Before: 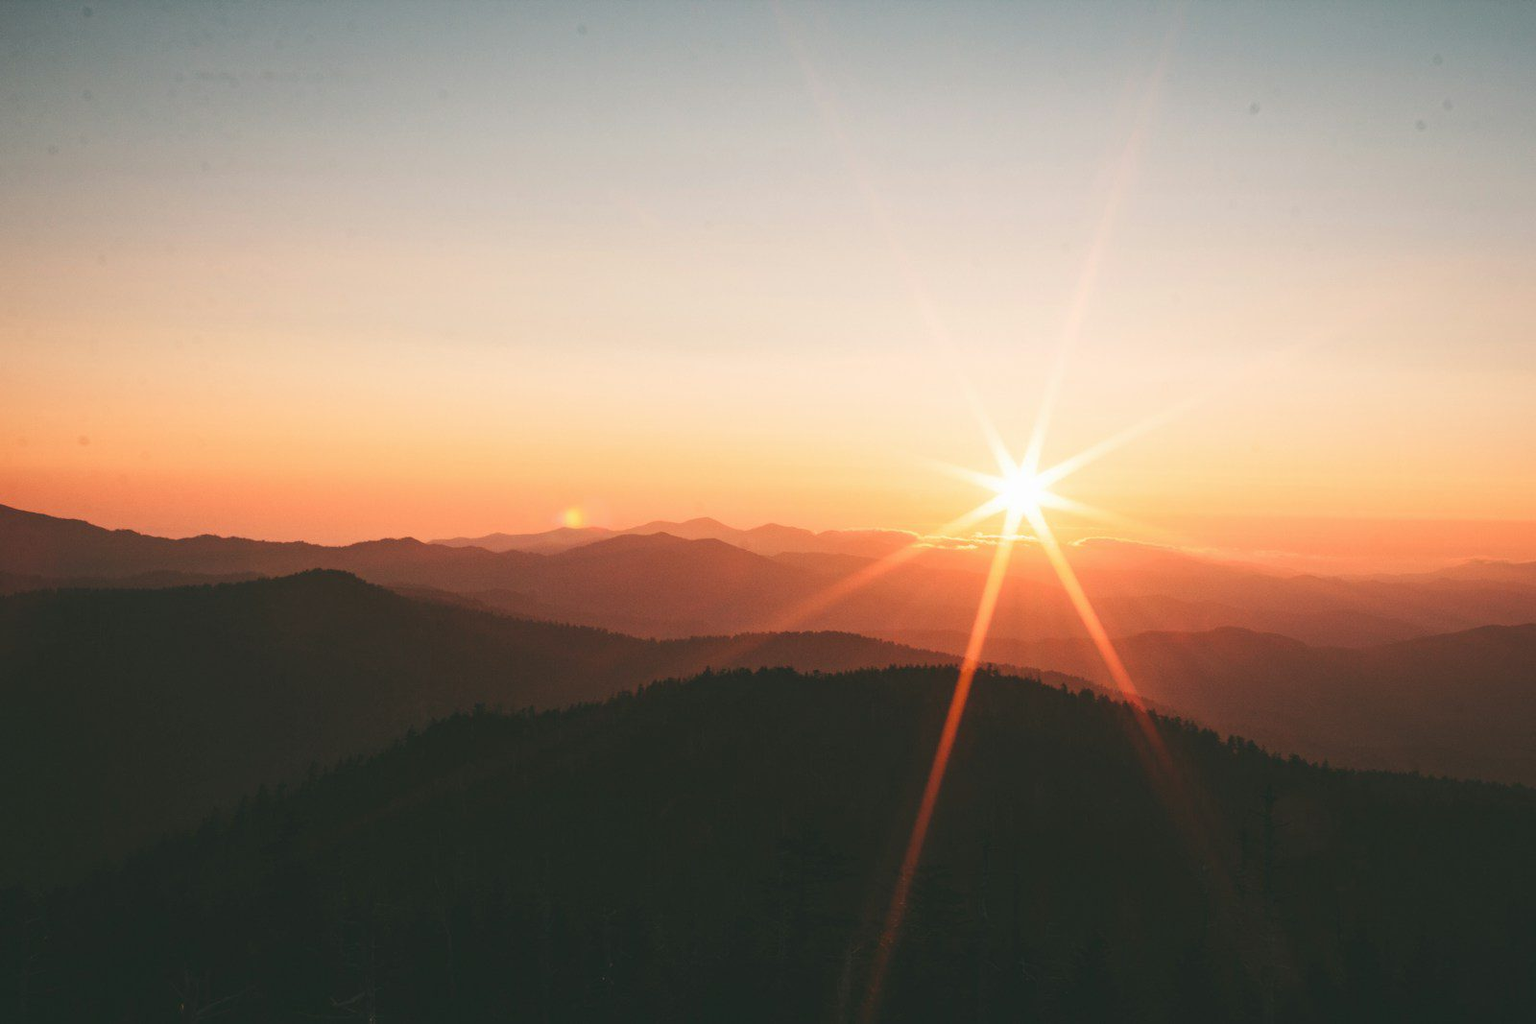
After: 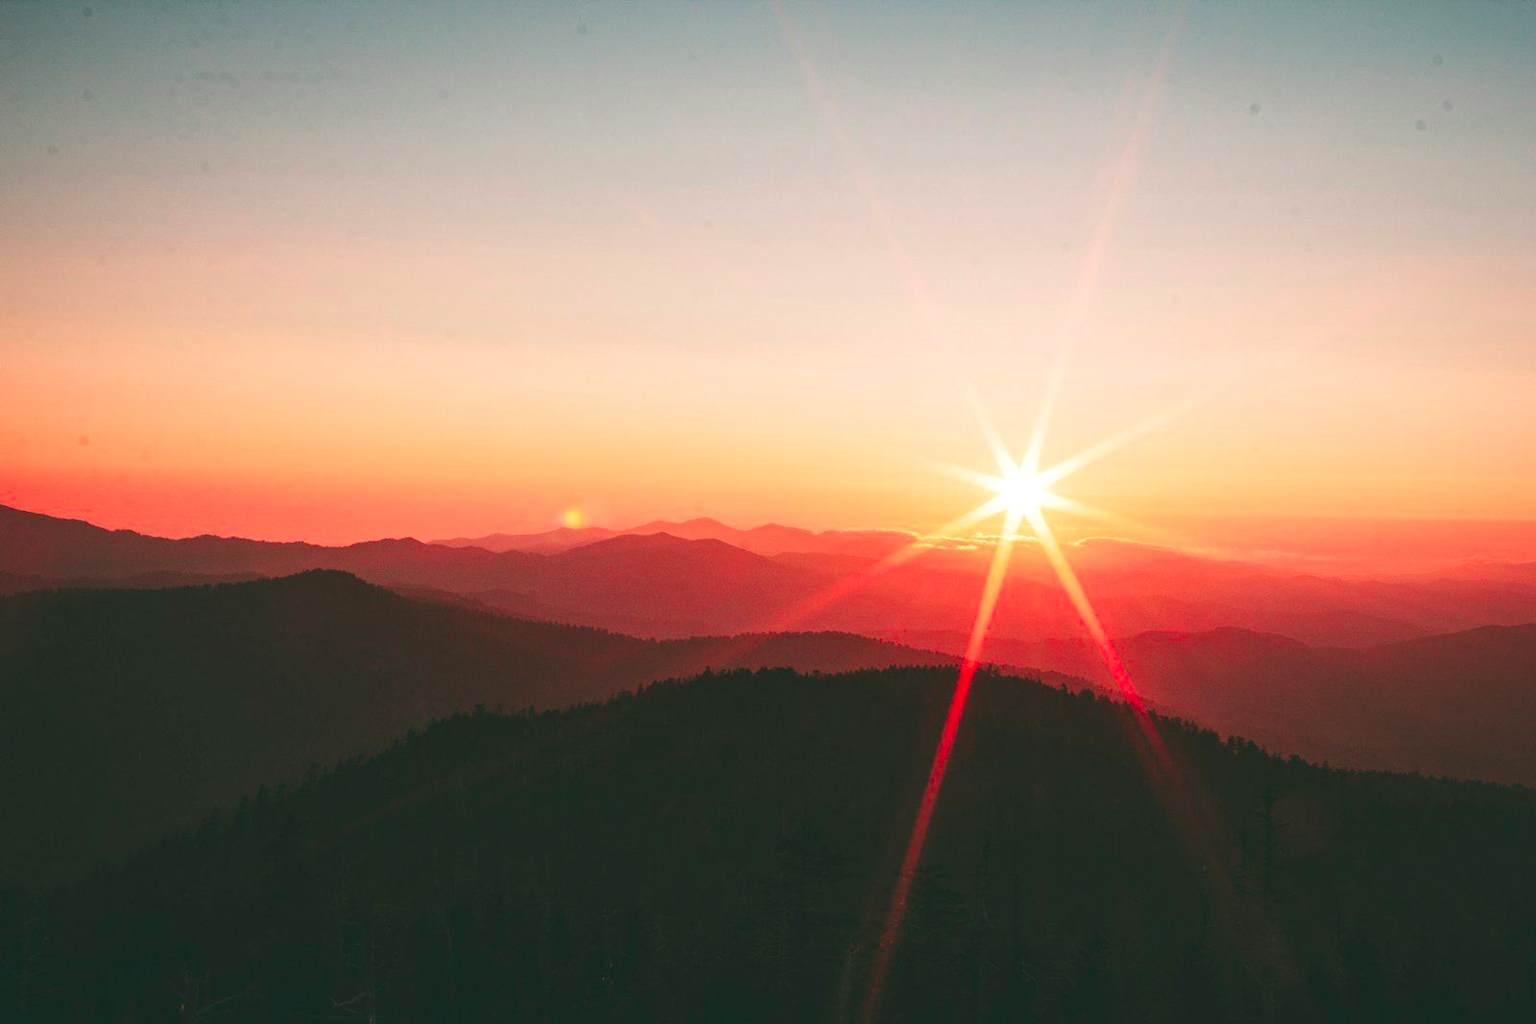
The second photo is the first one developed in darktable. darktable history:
local contrast: mode bilateral grid, contrast 20, coarseness 50, detail 120%, midtone range 0.2
color contrast: green-magenta contrast 1.73, blue-yellow contrast 1.15
